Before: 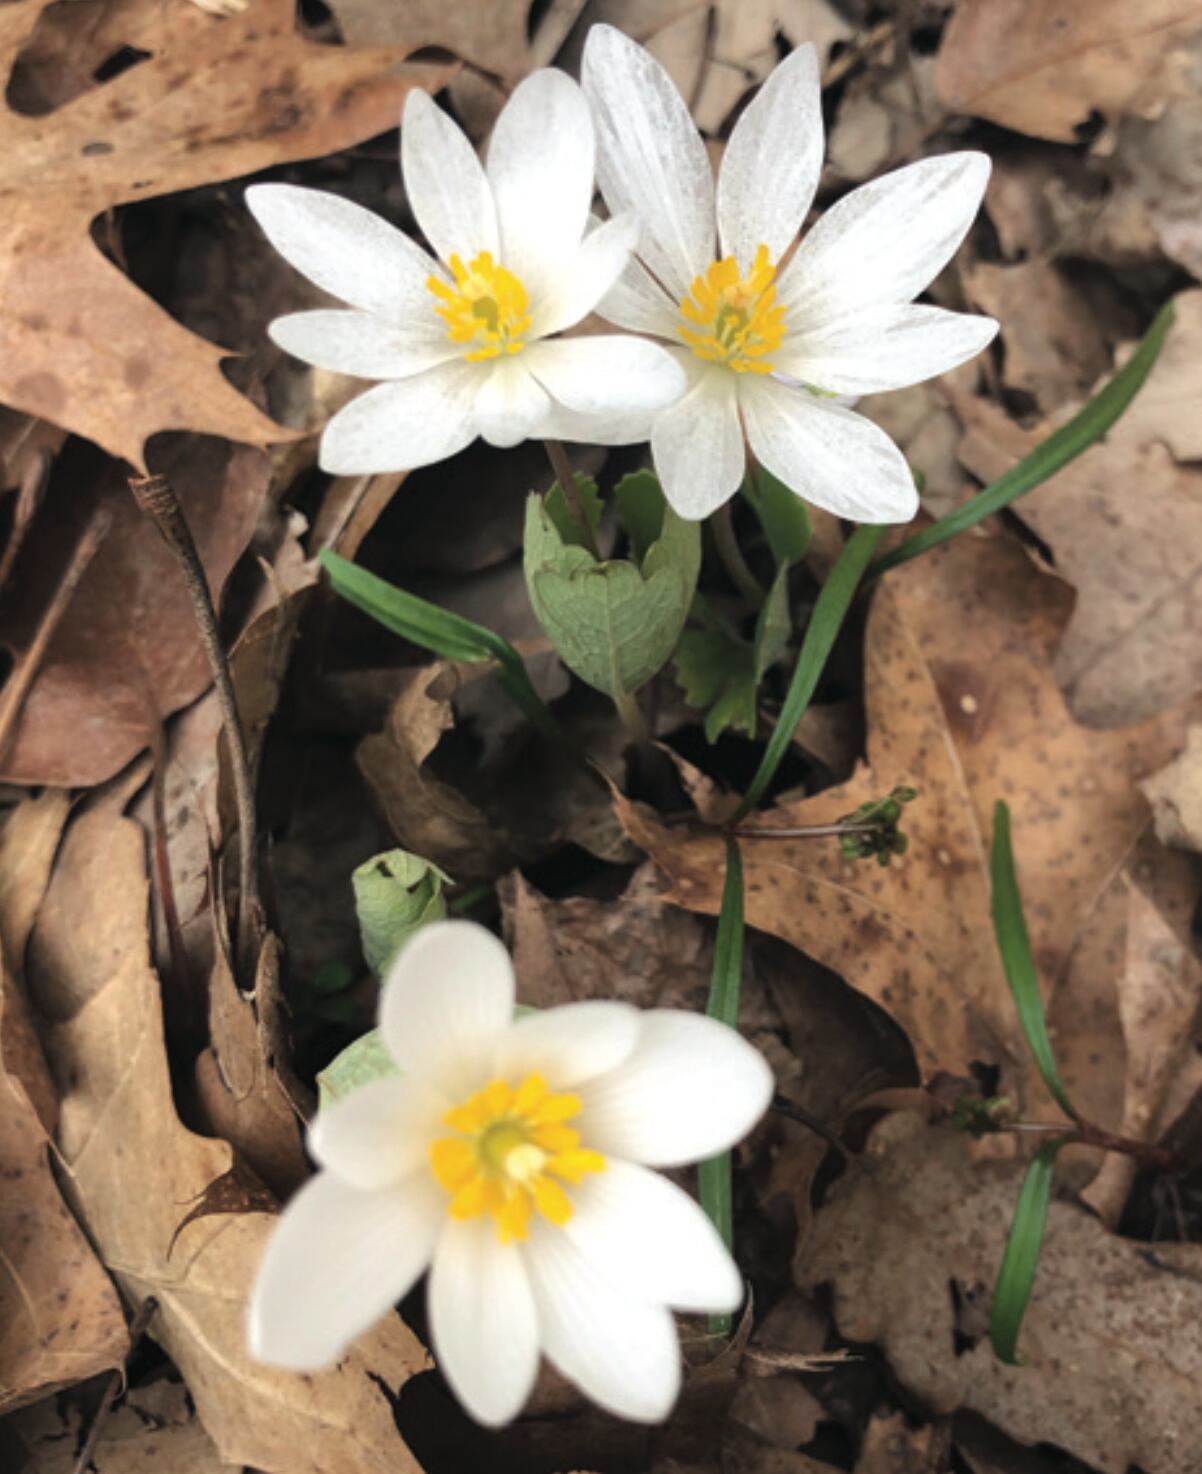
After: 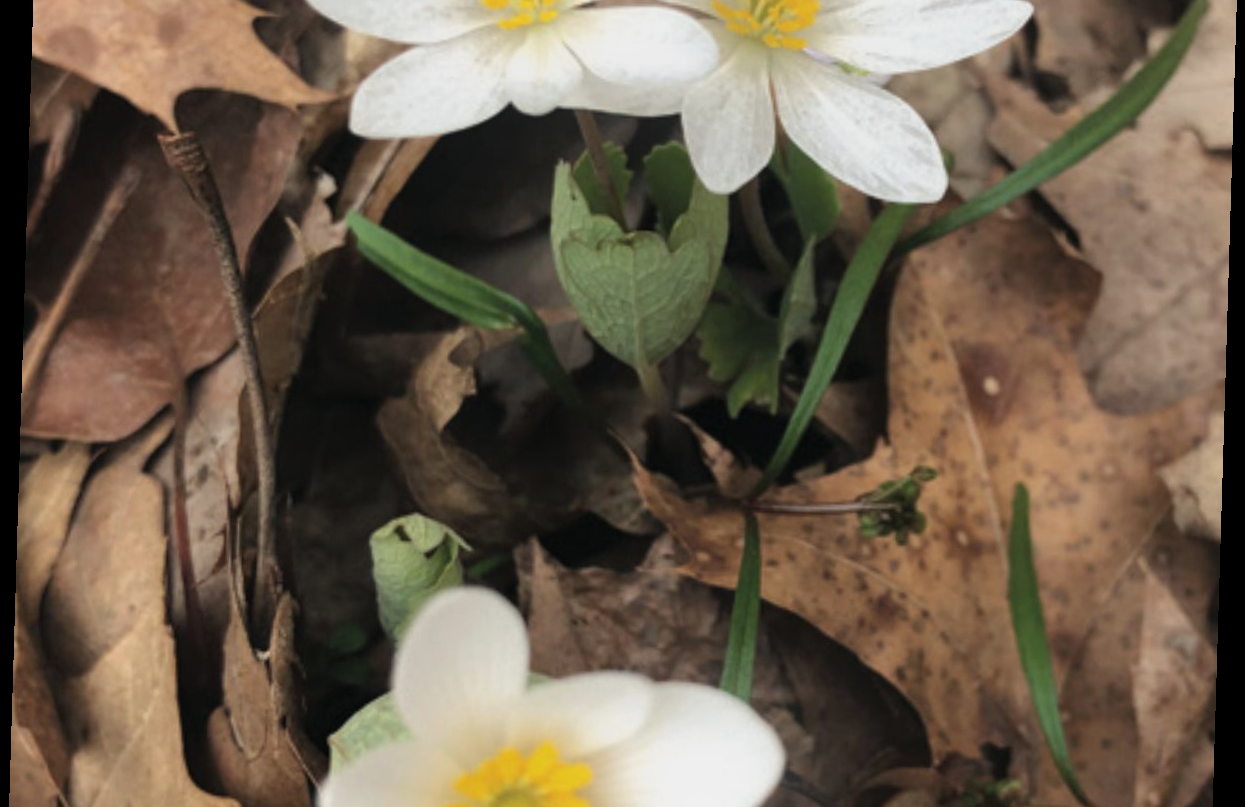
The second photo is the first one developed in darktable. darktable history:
crop and rotate: top 23.043%, bottom 23.437%
bloom: size 15%, threshold 97%, strength 7%
rotate and perspective: rotation 1.72°, automatic cropping off
exposure: exposure -0.293 EV, compensate highlight preservation false
